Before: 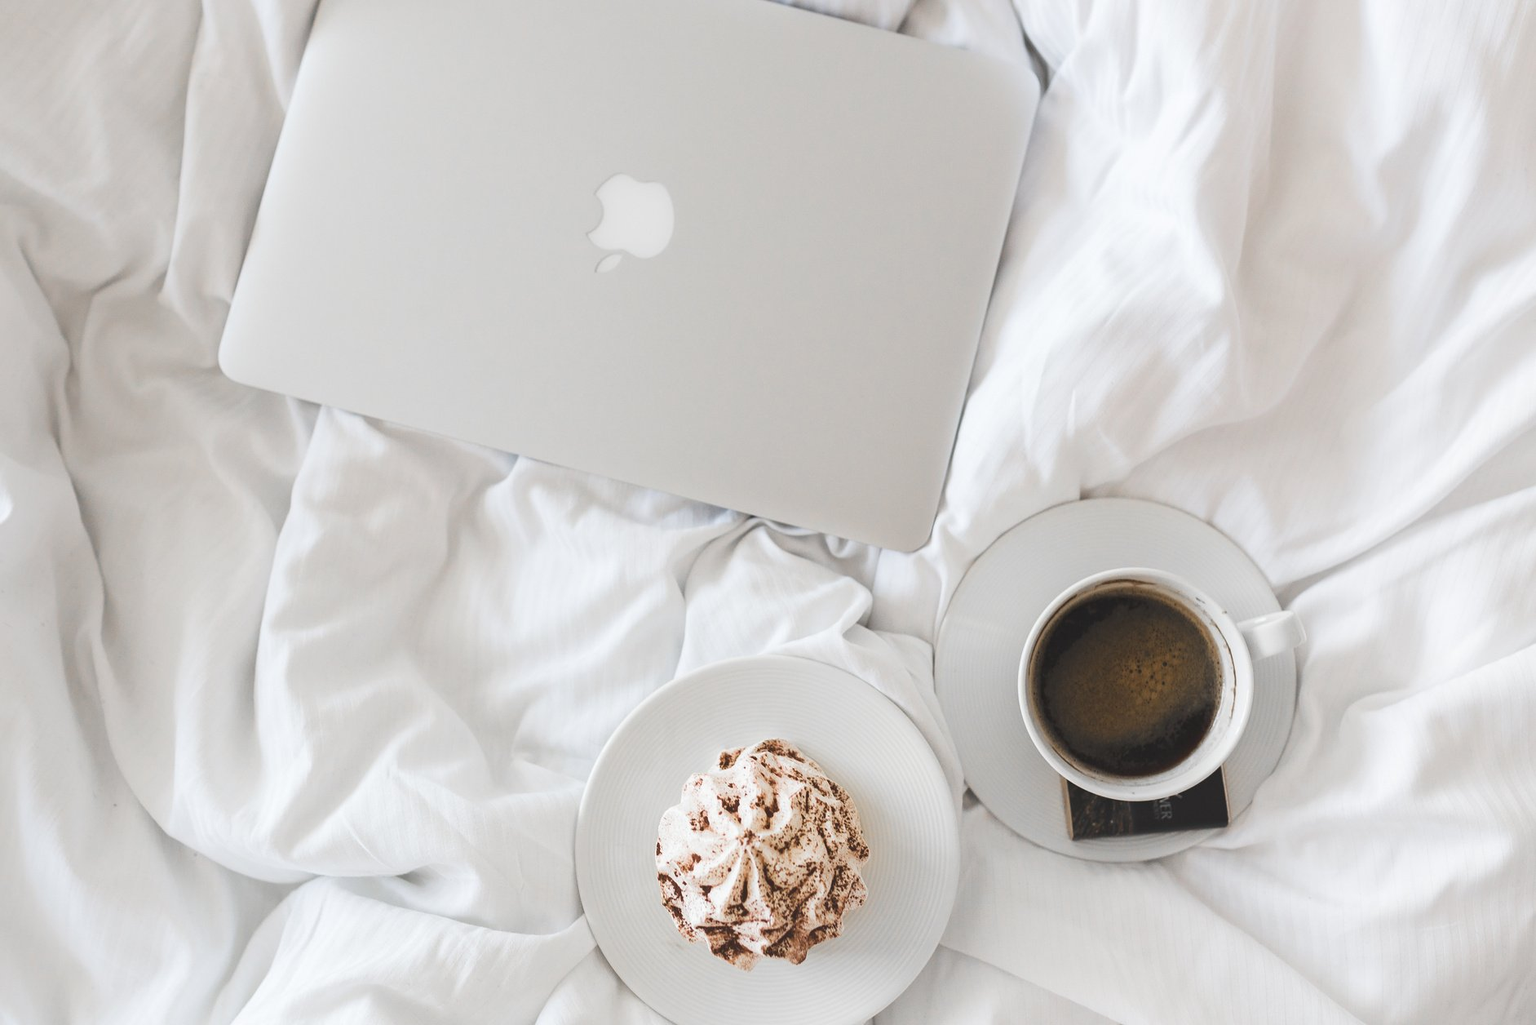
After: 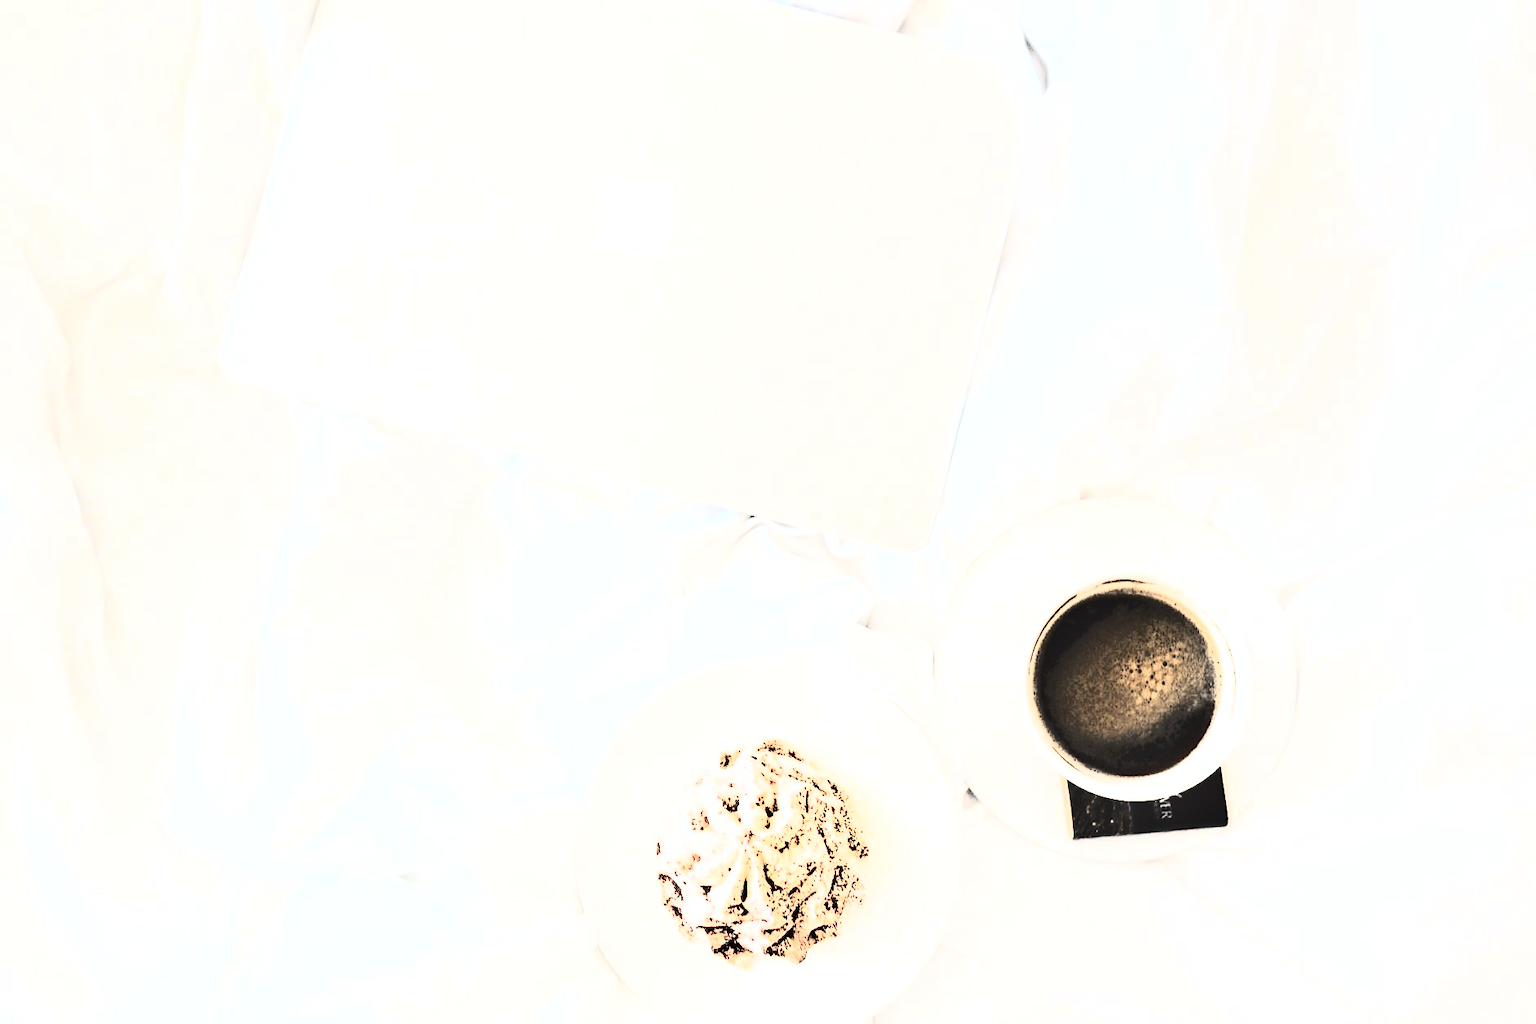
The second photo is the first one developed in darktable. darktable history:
tone curve: curves: ch0 [(0, 0) (0.003, 0.004) (0.011, 0.016) (0.025, 0.035) (0.044, 0.062) (0.069, 0.097) (0.1, 0.143) (0.136, 0.205) (0.177, 0.276) (0.224, 0.36) (0.277, 0.461) (0.335, 0.584) (0.399, 0.686) (0.468, 0.783) (0.543, 0.868) (0.623, 0.927) (0.709, 0.96) (0.801, 0.974) (0.898, 0.986) (1, 1)], color space Lab, independent channels, preserve colors none
exposure: black level correction 0, exposure 1.095 EV, compensate highlight preservation false
shadows and highlights: radius 108.11, shadows 23.83, highlights -59.63, highlights color adjustment 0.711%, low approximation 0.01, soften with gaussian
contrast brightness saturation: contrast 0.414, brightness 0.107, saturation 0.215
